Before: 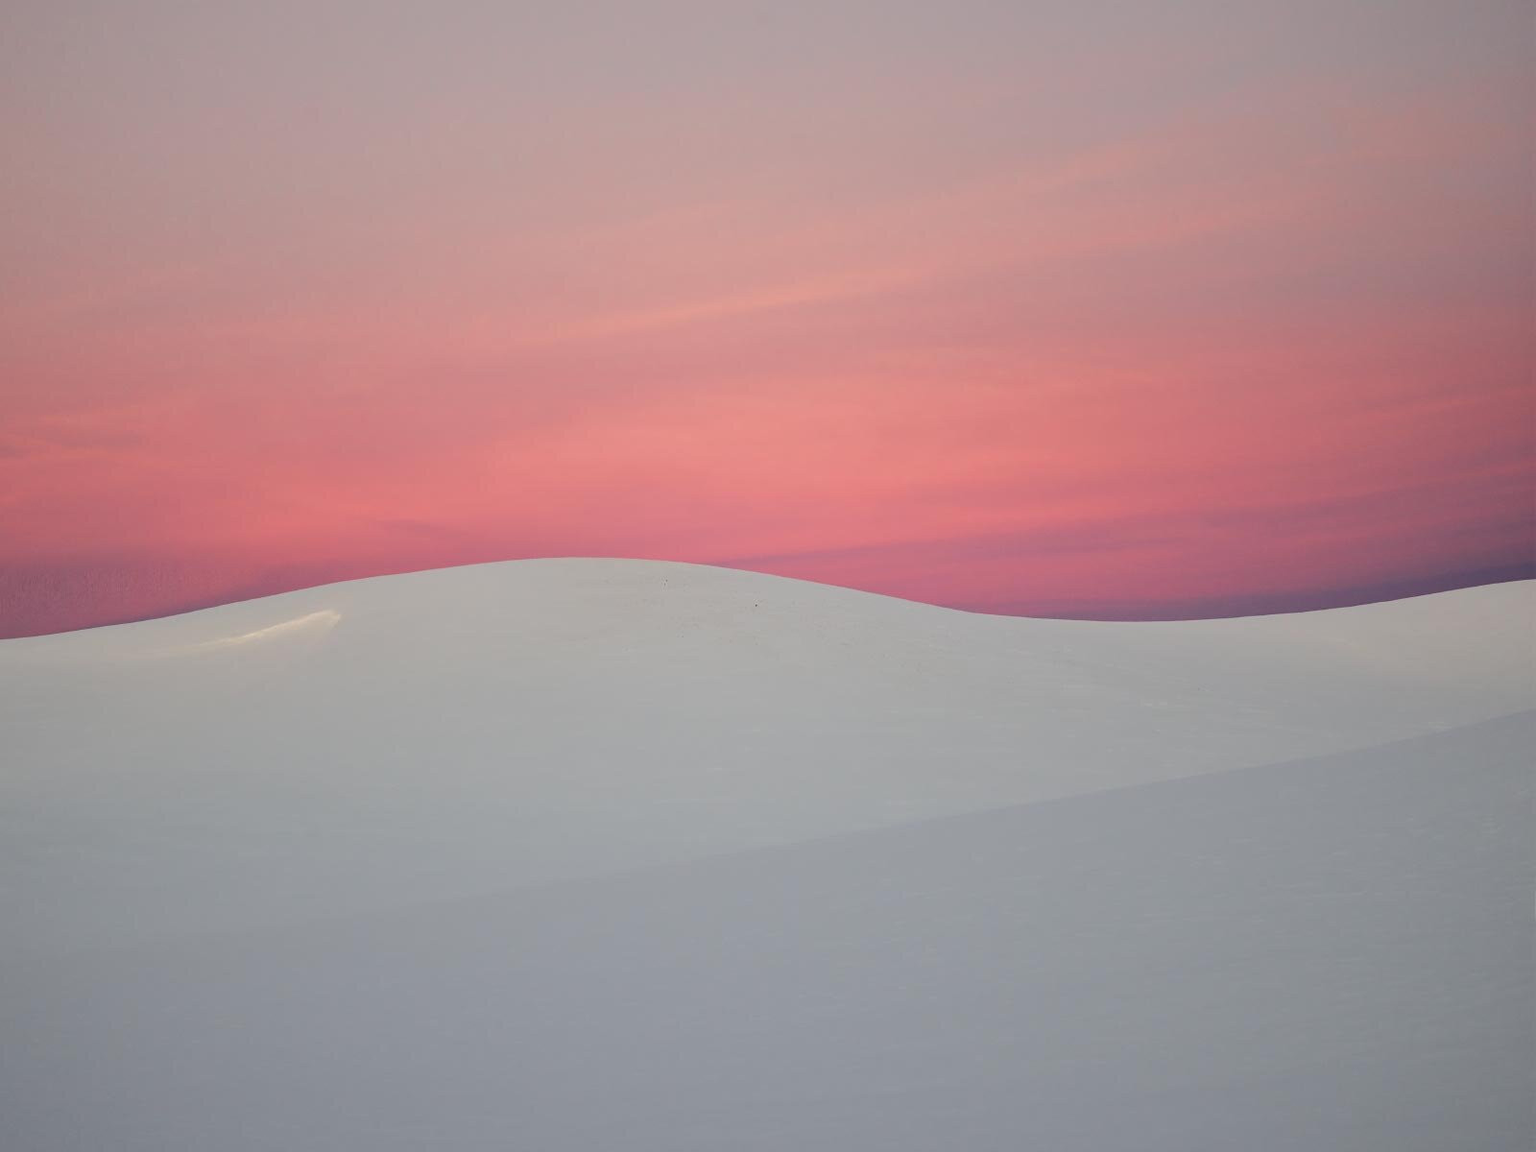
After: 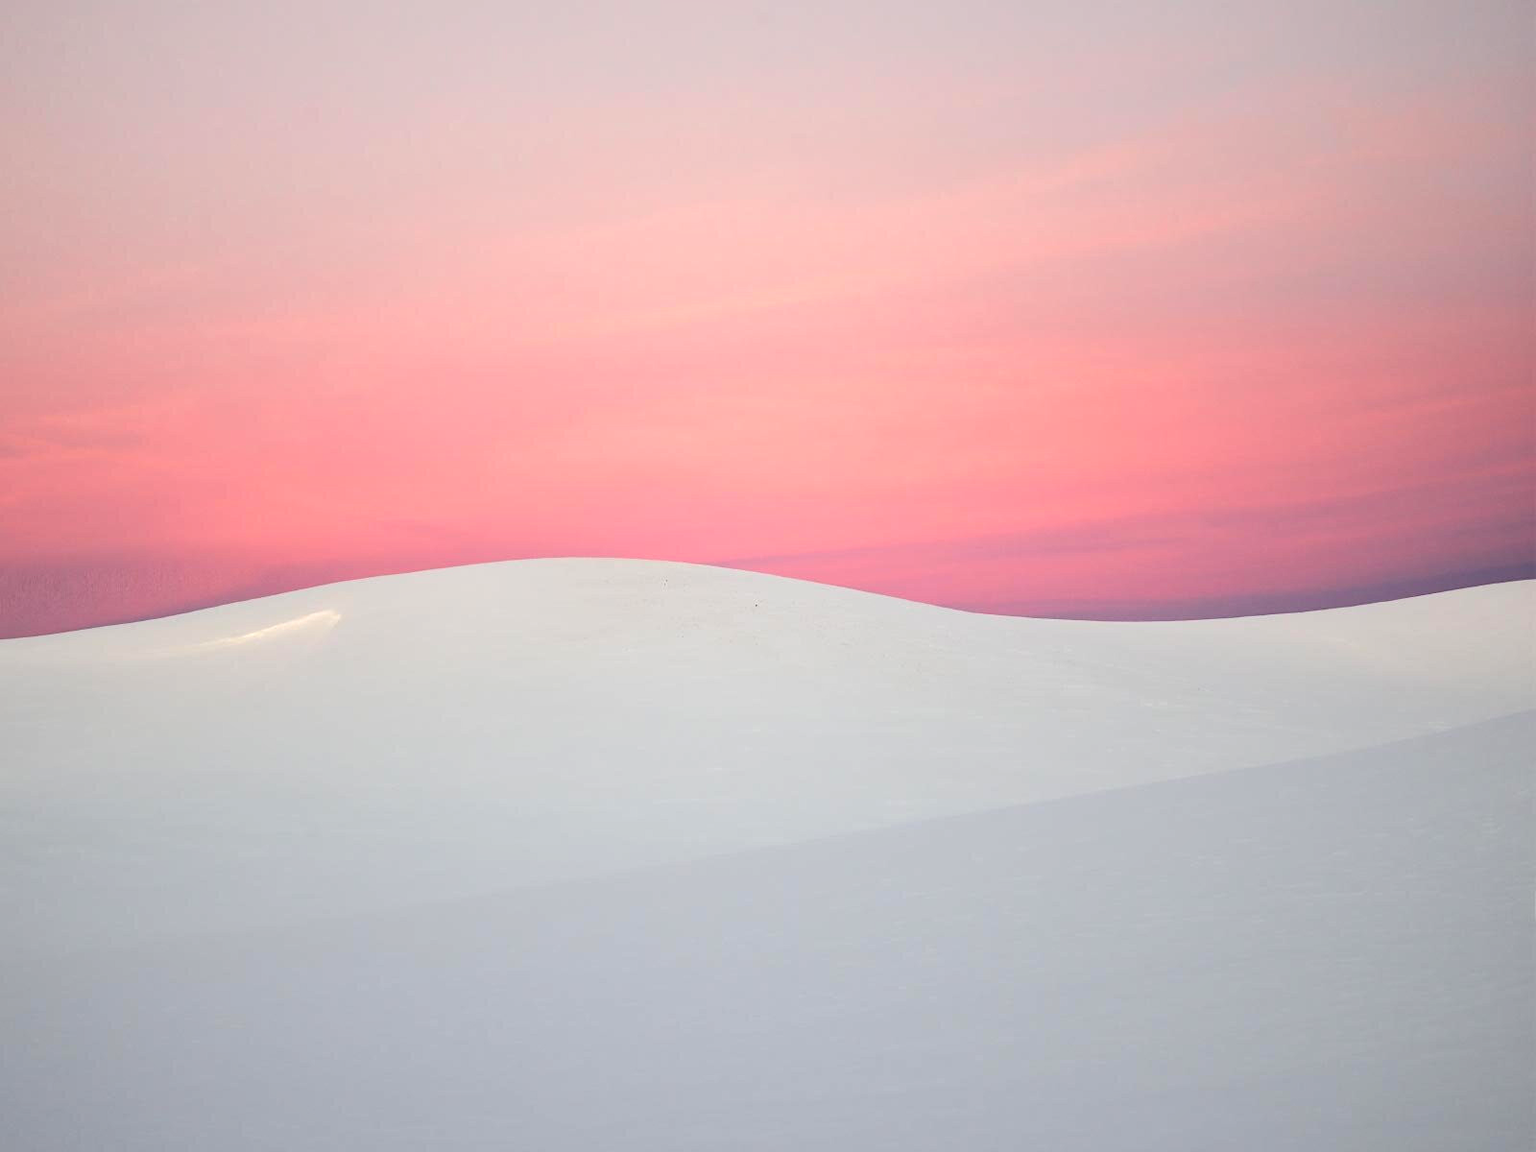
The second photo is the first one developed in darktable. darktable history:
tone equalizer: -8 EV -0.721 EV, -7 EV -0.683 EV, -6 EV -0.633 EV, -5 EV -0.367 EV, -3 EV 0.399 EV, -2 EV 0.6 EV, -1 EV 0.691 EV, +0 EV 0.74 EV
